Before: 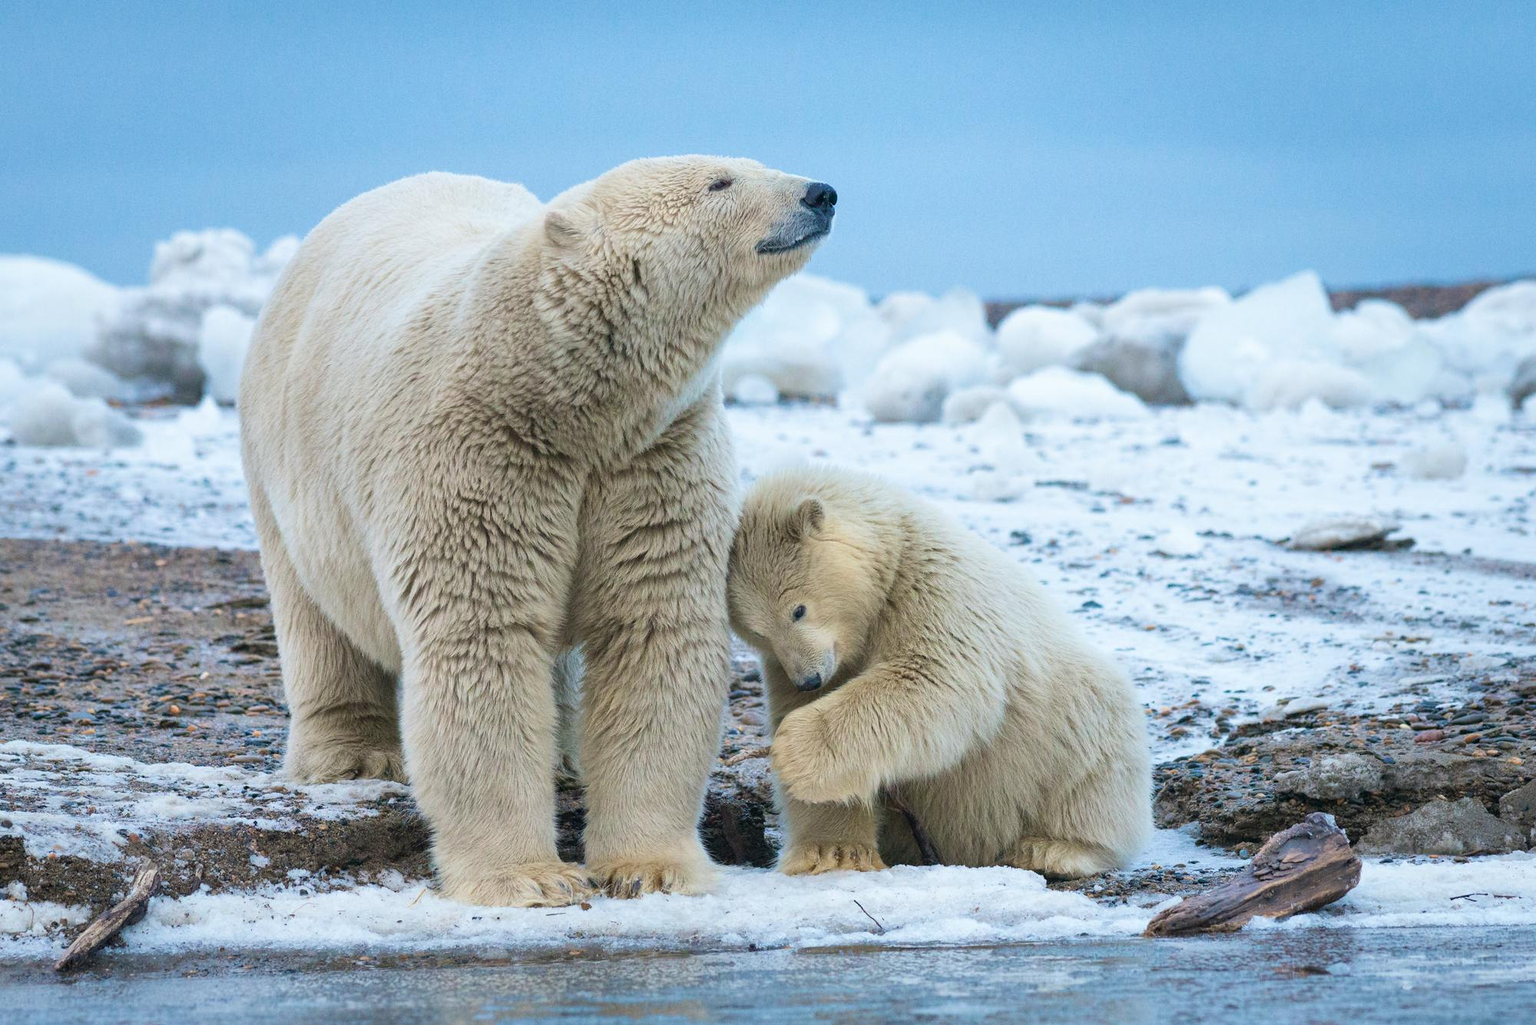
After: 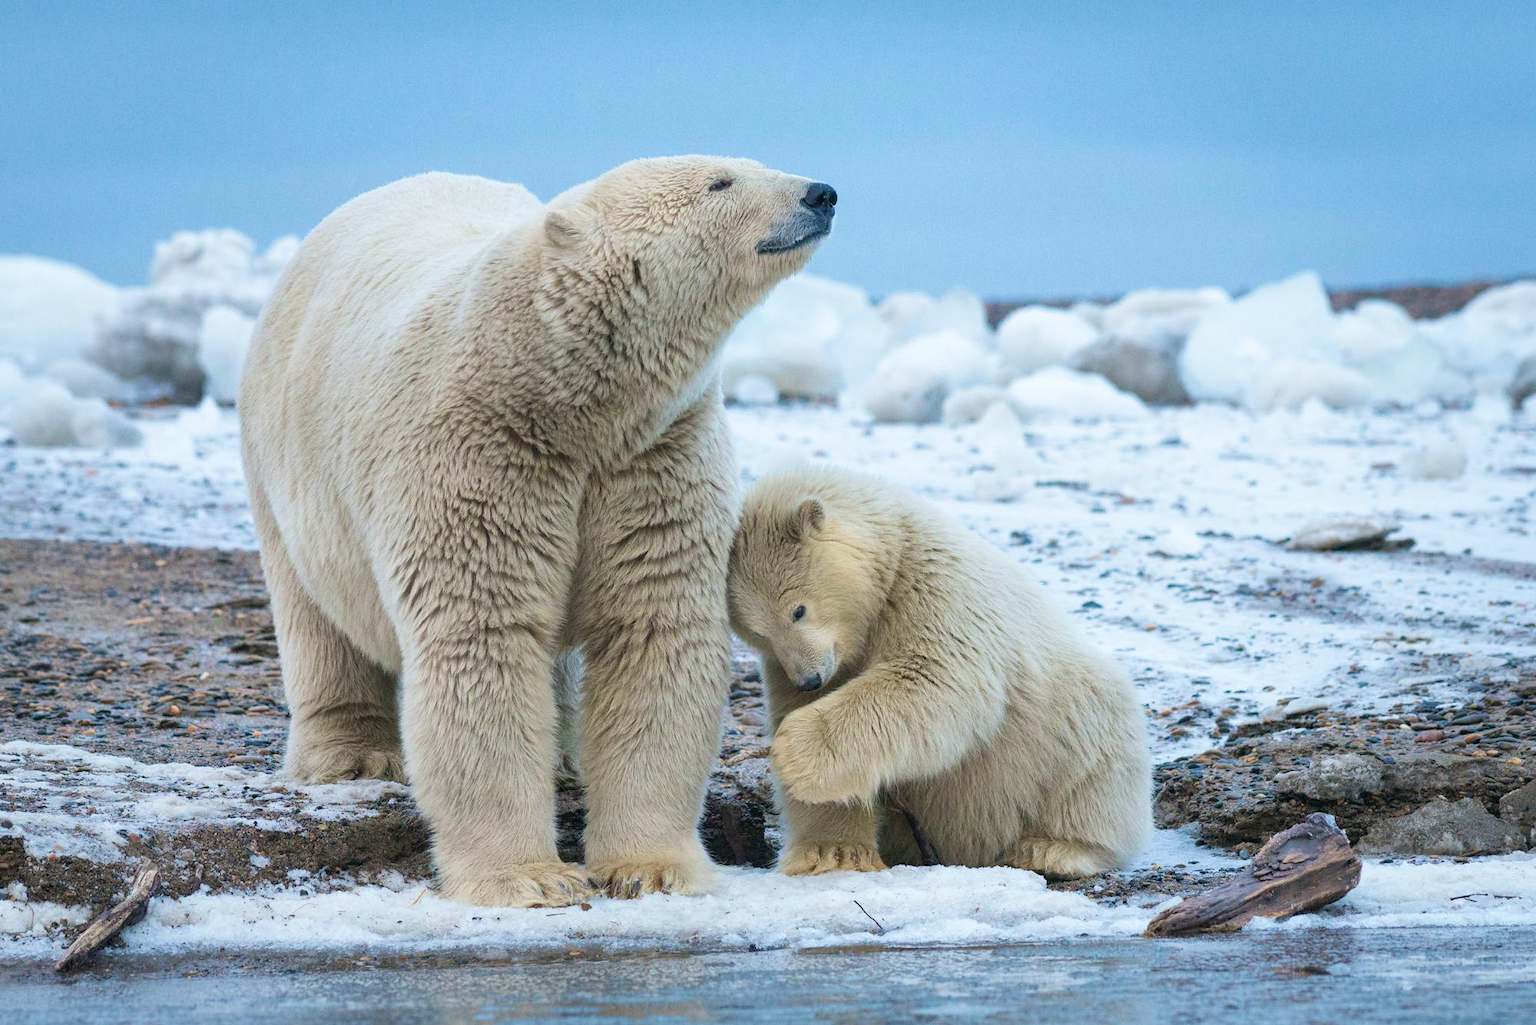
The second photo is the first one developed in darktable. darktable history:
exposure: exposure -0.001 EV, compensate exposure bias true, compensate highlight preservation false
